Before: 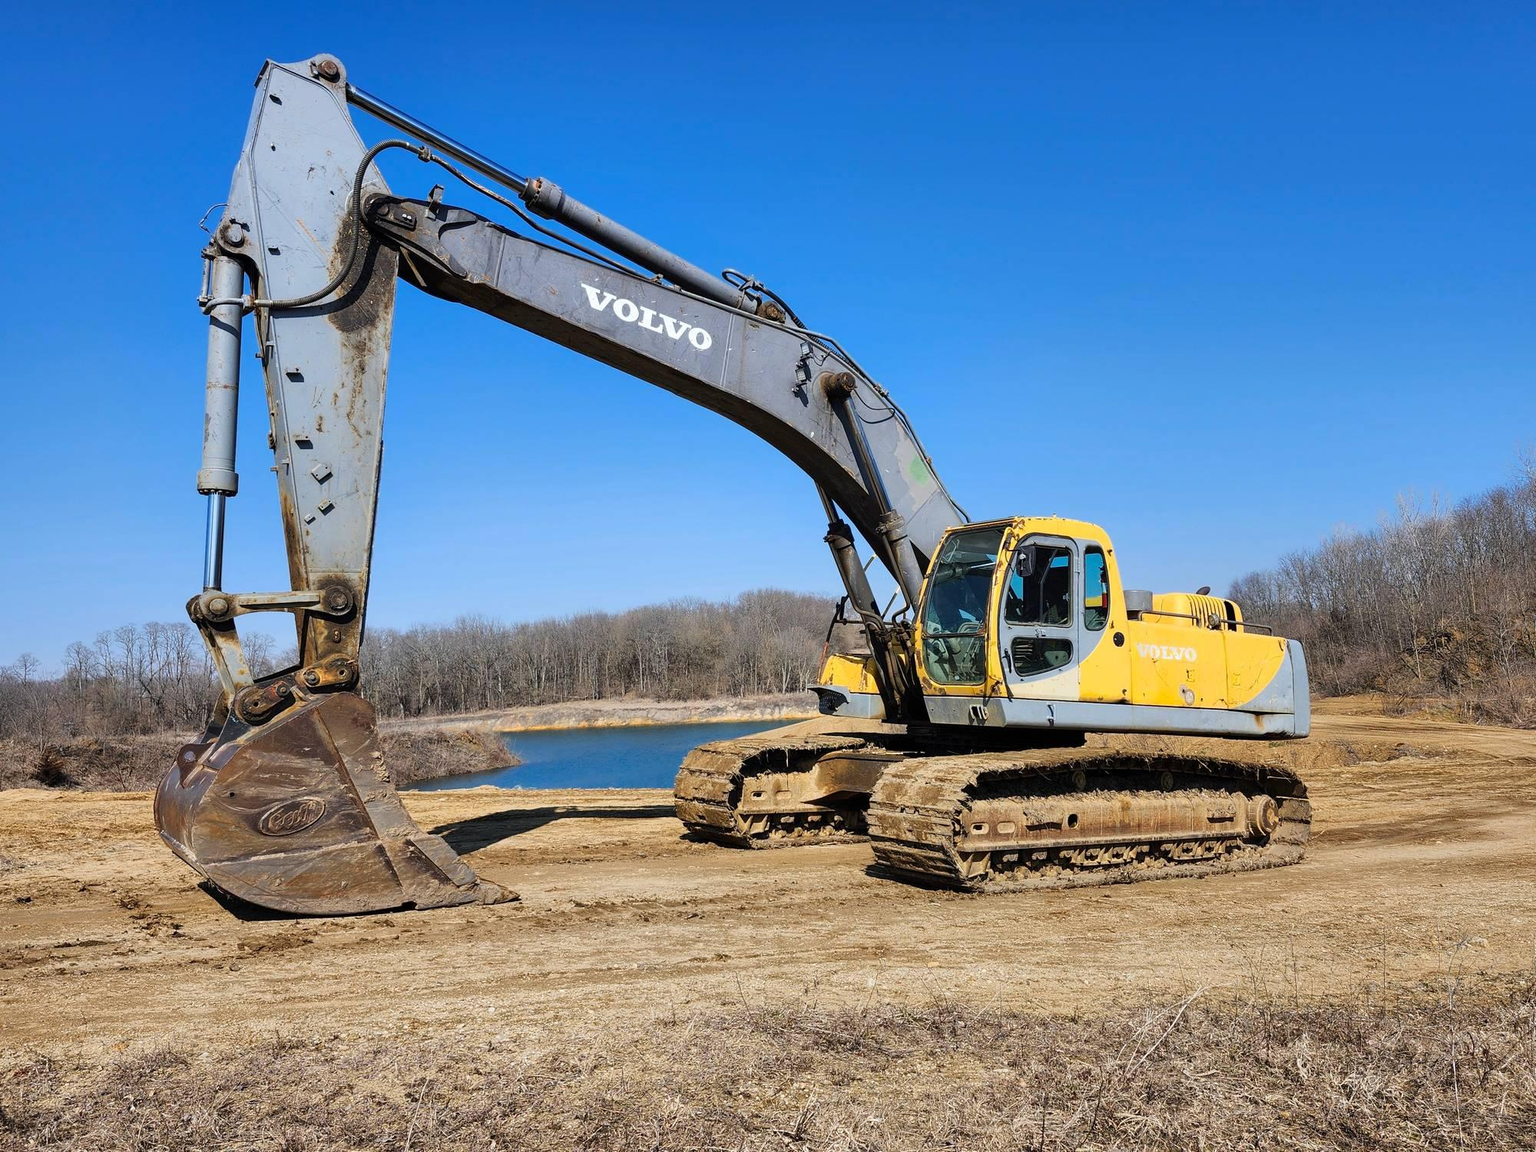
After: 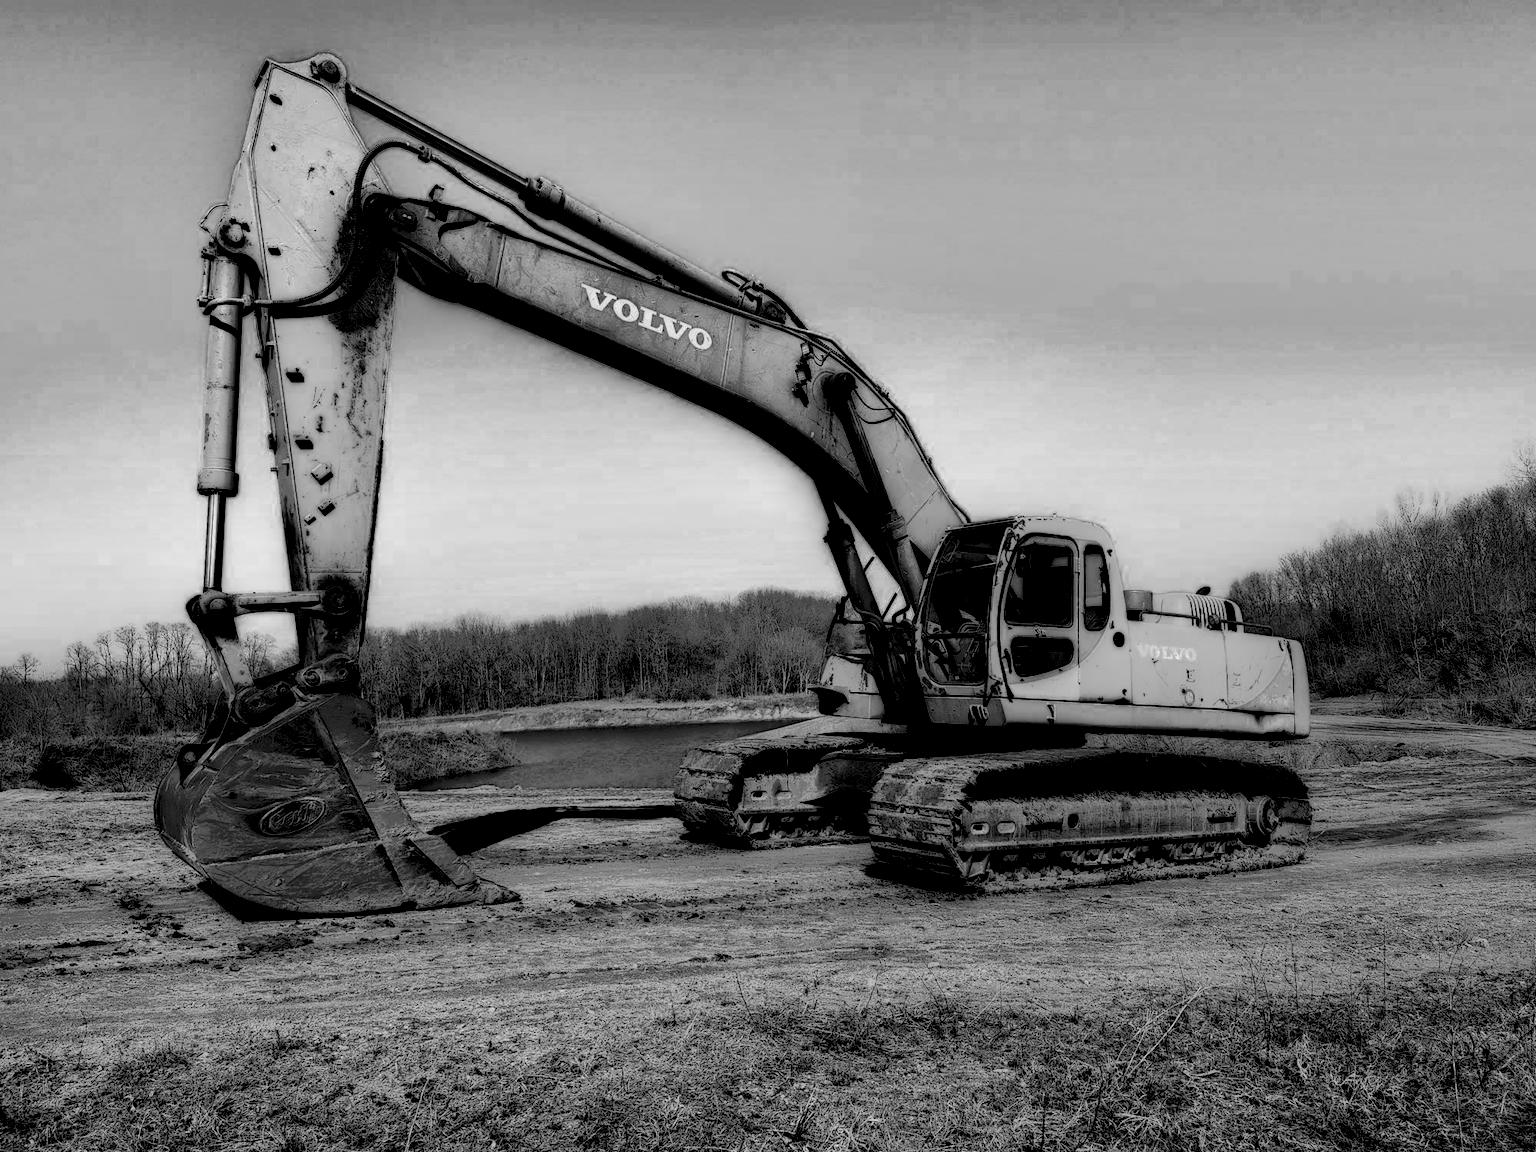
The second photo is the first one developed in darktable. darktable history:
color zones: curves: ch0 [(0, 0.613) (0.01, 0.613) (0.245, 0.448) (0.498, 0.529) (0.642, 0.665) (0.879, 0.777) (0.99, 0.613)]; ch1 [(0, 0) (0.143, 0) (0.286, 0) (0.429, 0) (0.571, 0) (0.714, 0) (0.857, 0)]
local contrast: highlights 1%, shadows 248%, detail 164%, midtone range 0.006
